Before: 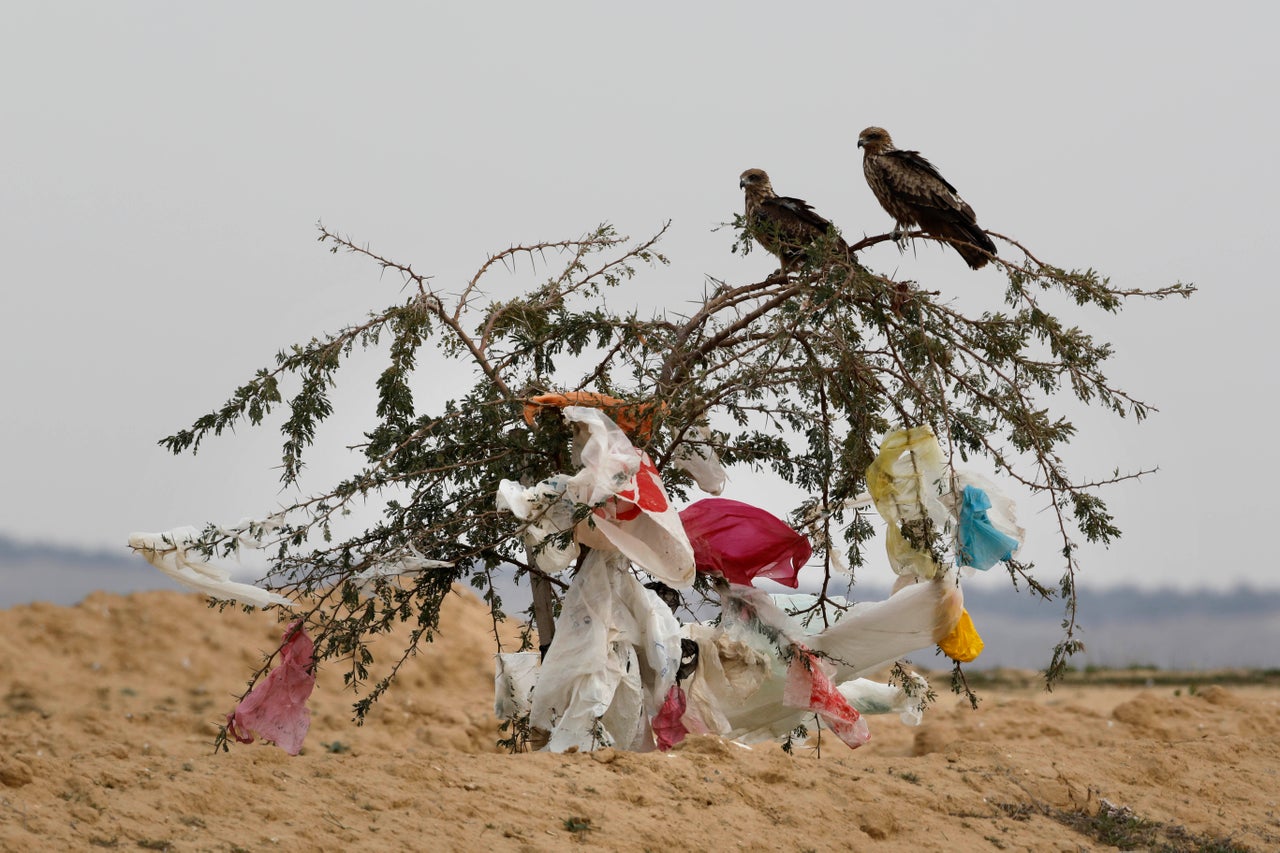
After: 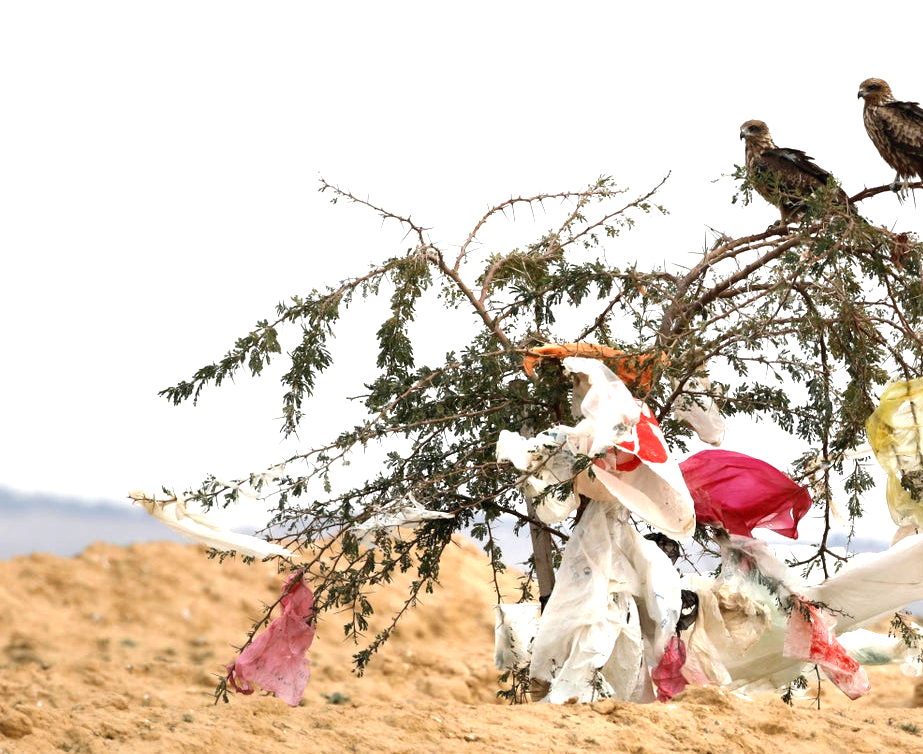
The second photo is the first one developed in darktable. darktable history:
exposure: black level correction 0, exposure 1.174 EV, compensate highlight preservation false
crop: top 5.766%, right 27.868%, bottom 5.779%
